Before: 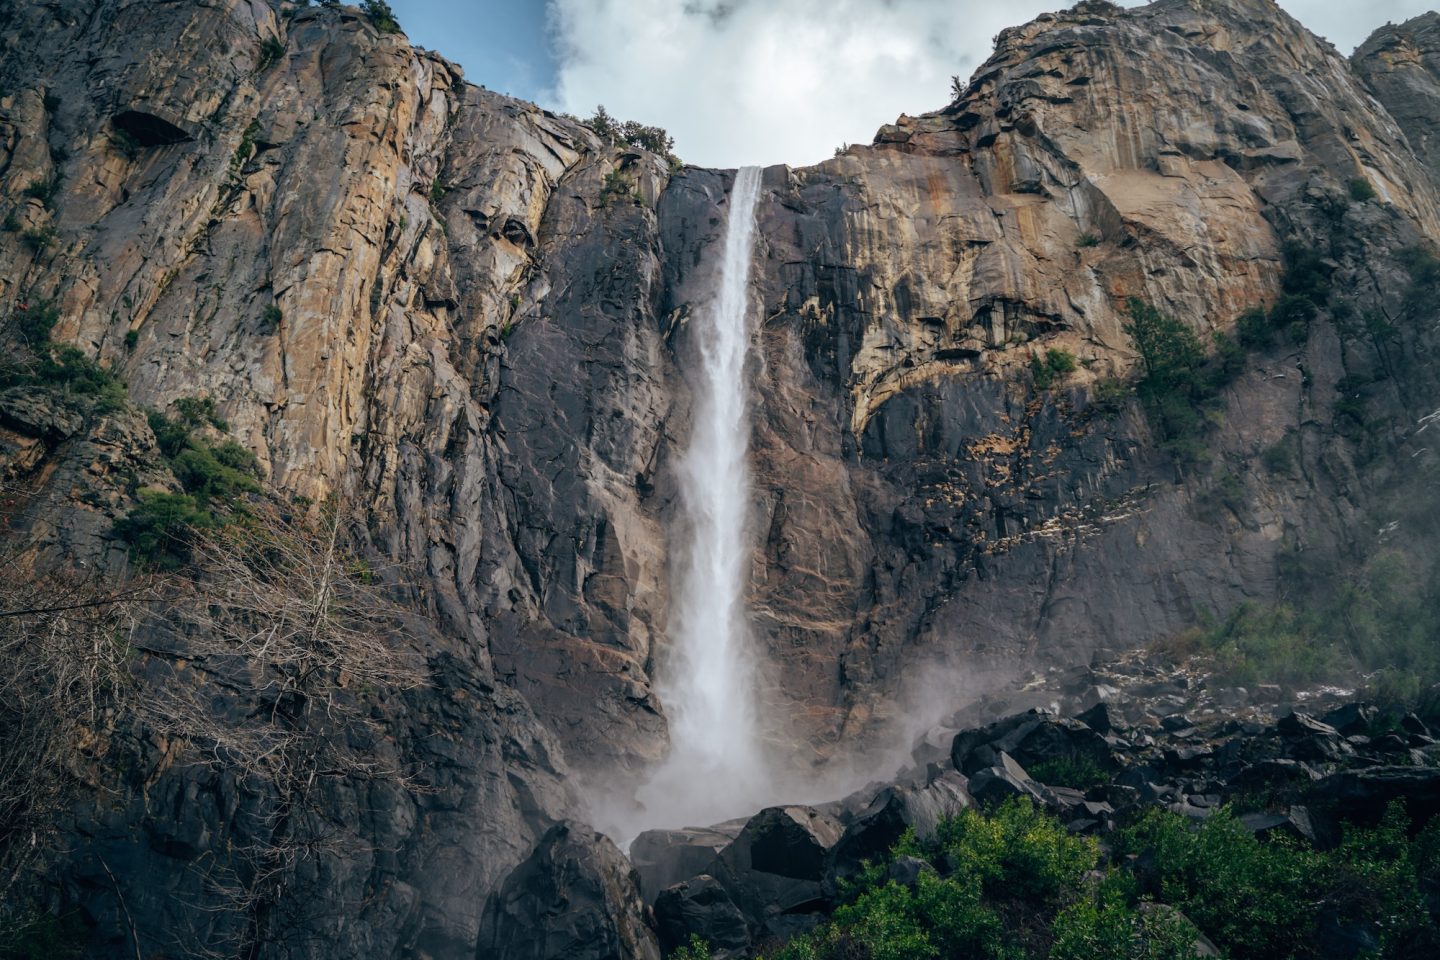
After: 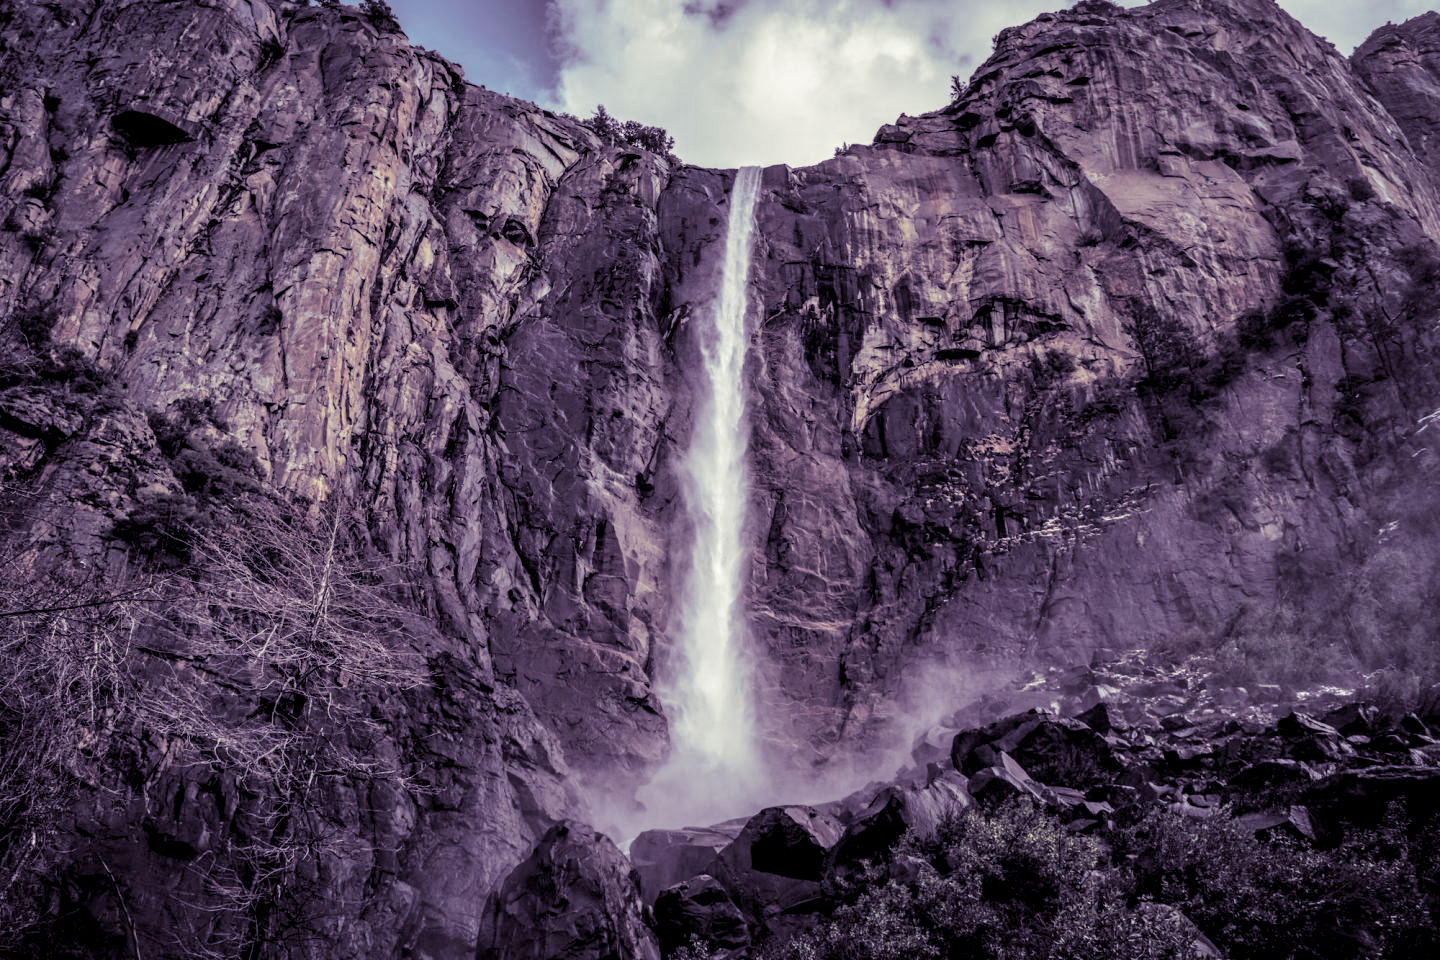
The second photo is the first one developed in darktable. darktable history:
split-toning: shadows › hue 266.4°, shadows › saturation 0.4, highlights › hue 61.2°, highlights › saturation 0.3, compress 0%
local contrast: highlights 19%, detail 186%
tone equalizer: -8 EV 0.25 EV, -7 EV 0.417 EV, -6 EV 0.417 EV, -5 EV 0.25 EV, -3 EV -0.25 EV, -2 EV -0.417 EV, -1 EV -0.417 EV, +0 EV -0.25 EV, edges refinement/feathering 500, mask exposure compensation -1.57 EV, preserve details guided filter
color balance rgb: shadows lift › chroma 1%, shadows lift › hue 113°, highlights gain › chroma 0.2%, highlights gain › hue 333°, perceptual saturation grading › global saturation 20%, perceptual saturation grading › highlights -50%, perceptual saturation grading › shadows 25%, contrast -10%
